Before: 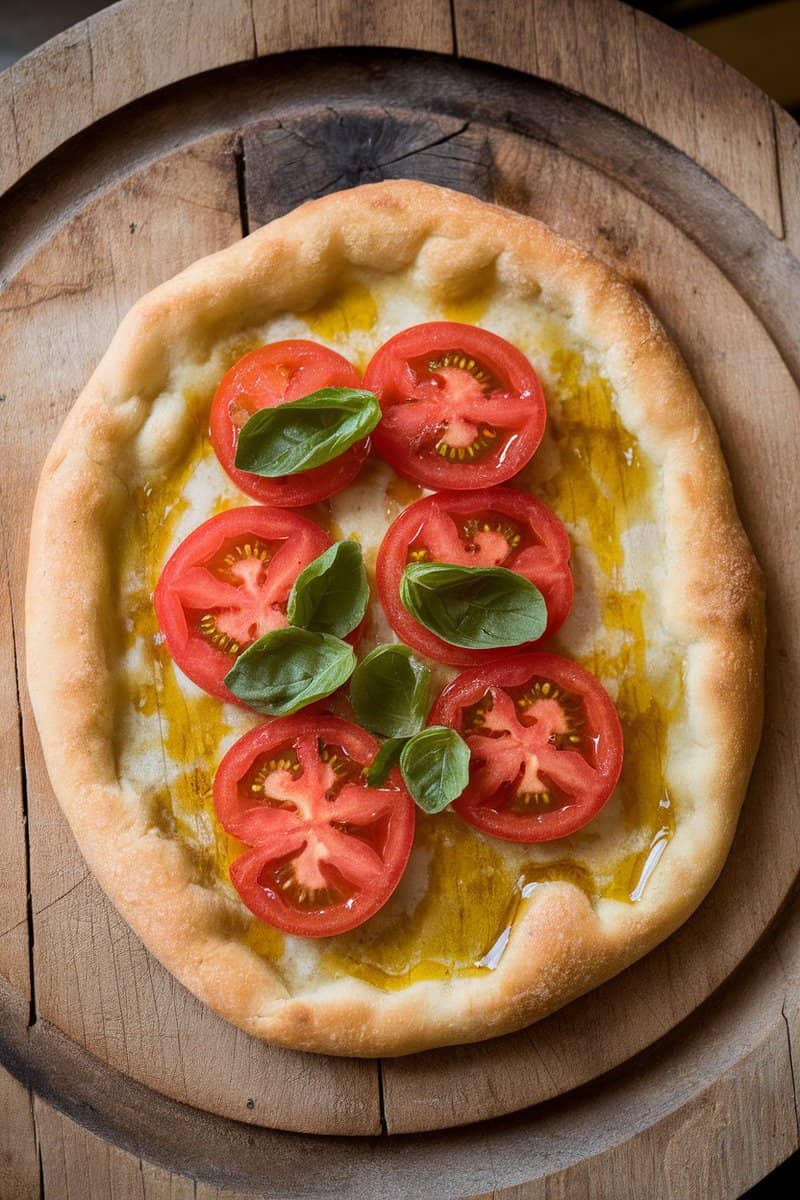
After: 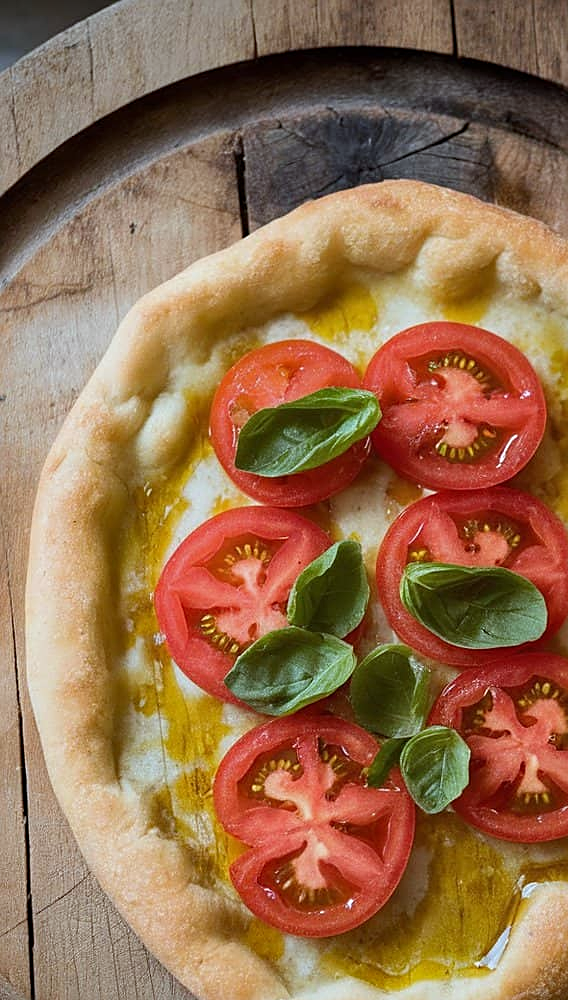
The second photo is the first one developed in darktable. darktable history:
white balance: red 0.925, blue 1.046
sharpen: radius 1.967
shadows and highlights: shadows 49, highlights -41, soften with gaussian
exposure: exposure 0.014 EV, compensate highlight preservation false
crop: right 28.885%, bottom 16.626%
